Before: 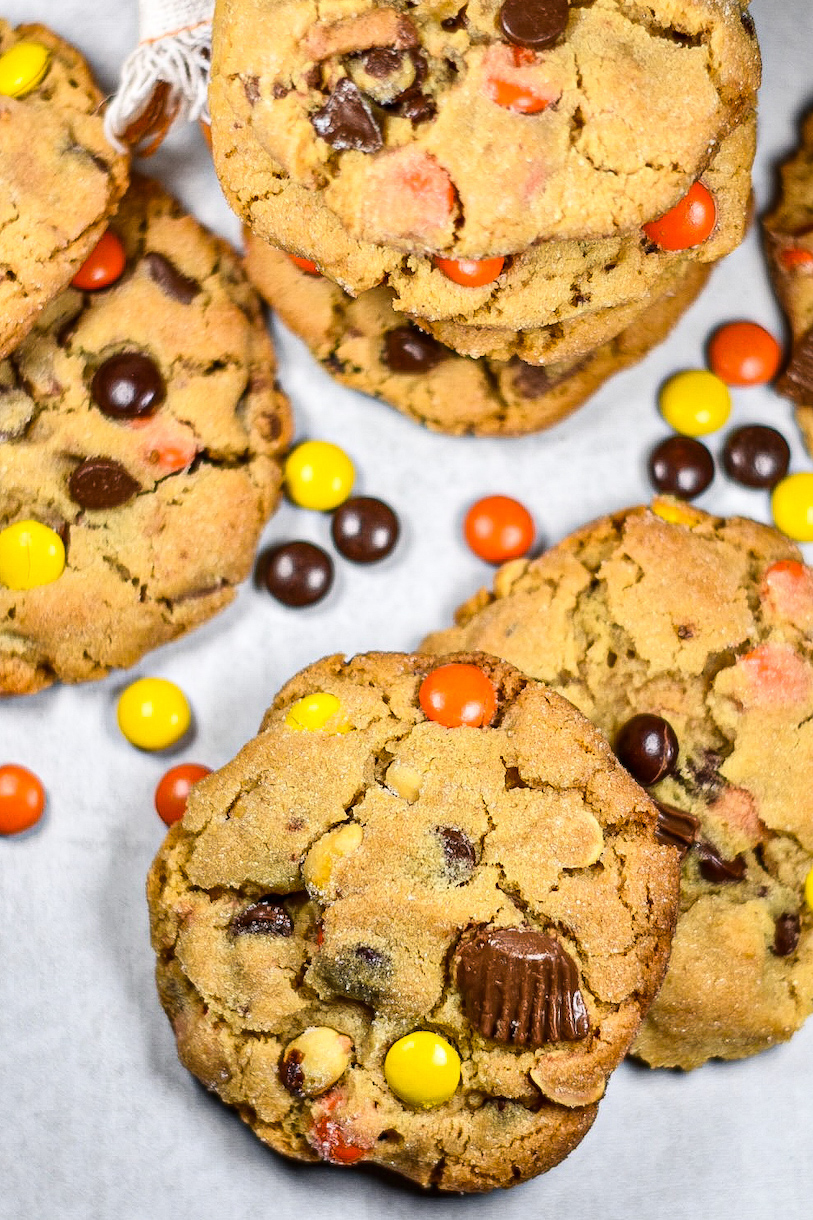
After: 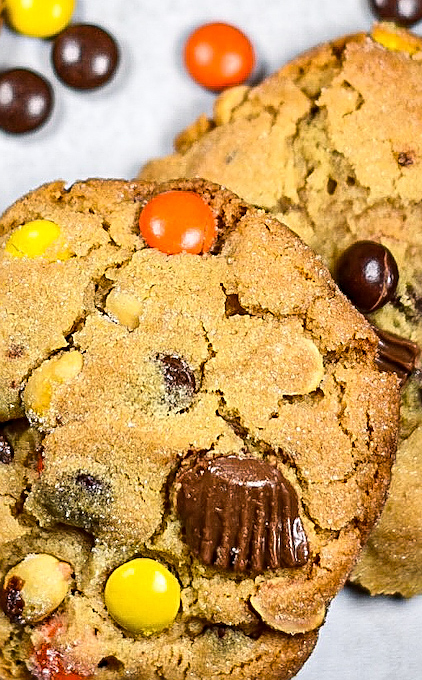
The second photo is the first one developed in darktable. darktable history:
sharpen: on, module defaults
crop: left 34.494%, top 38.827%, right 13.53%, bottom 5.421%
